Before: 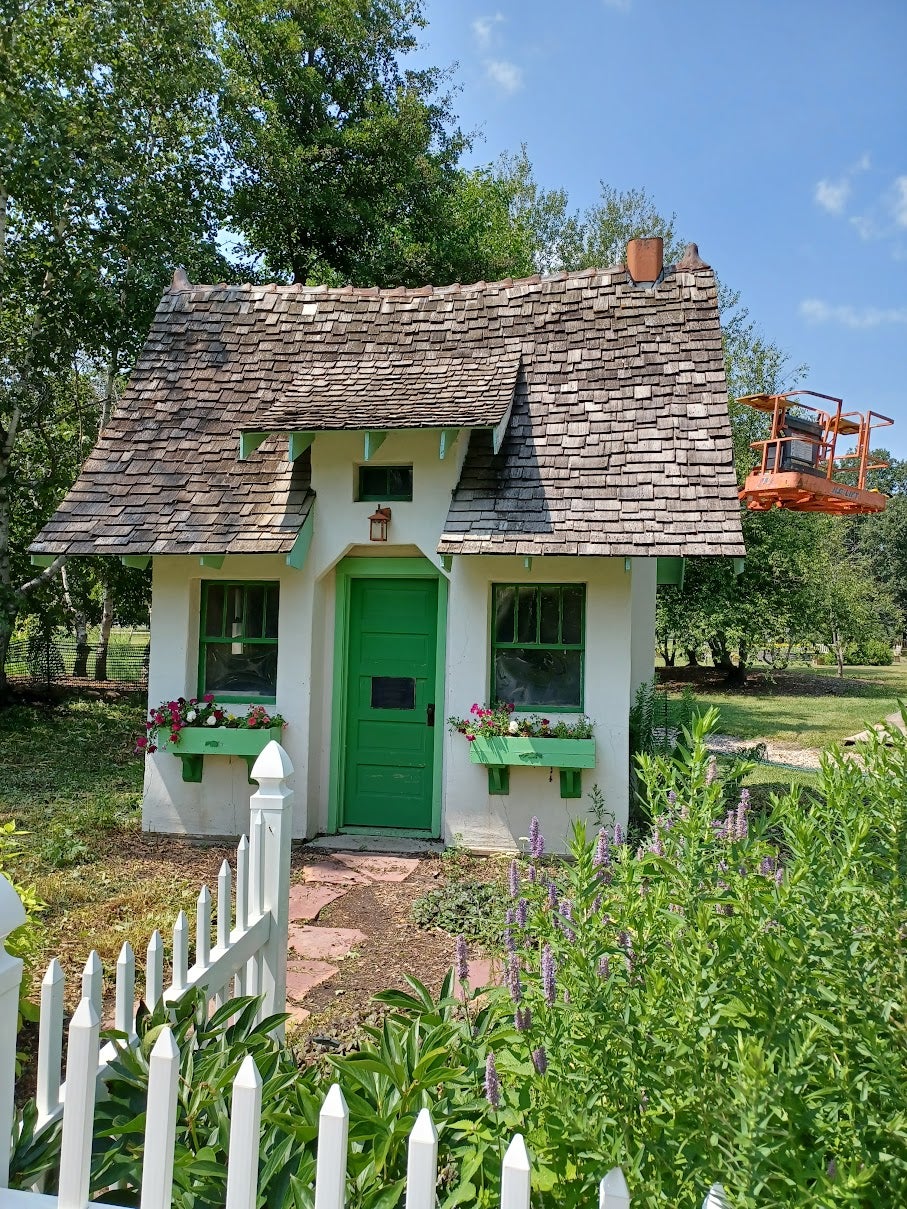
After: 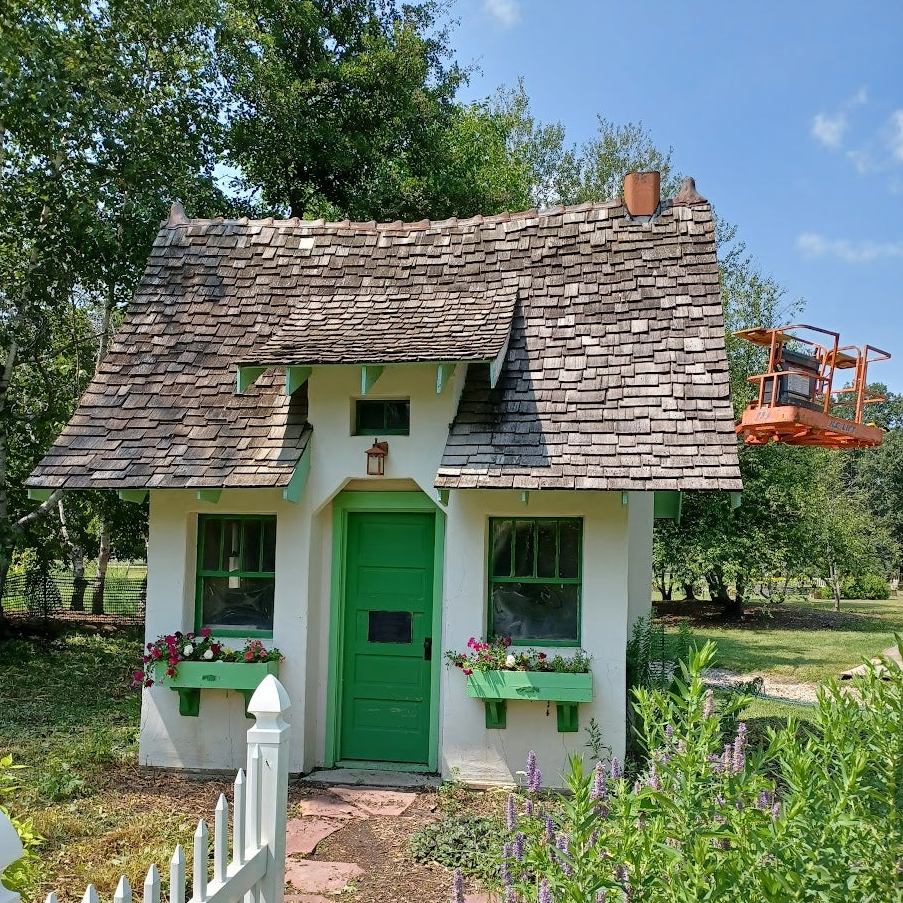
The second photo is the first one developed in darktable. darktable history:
crop: left 0.395%, top 5.476%, bottom 19.759%
